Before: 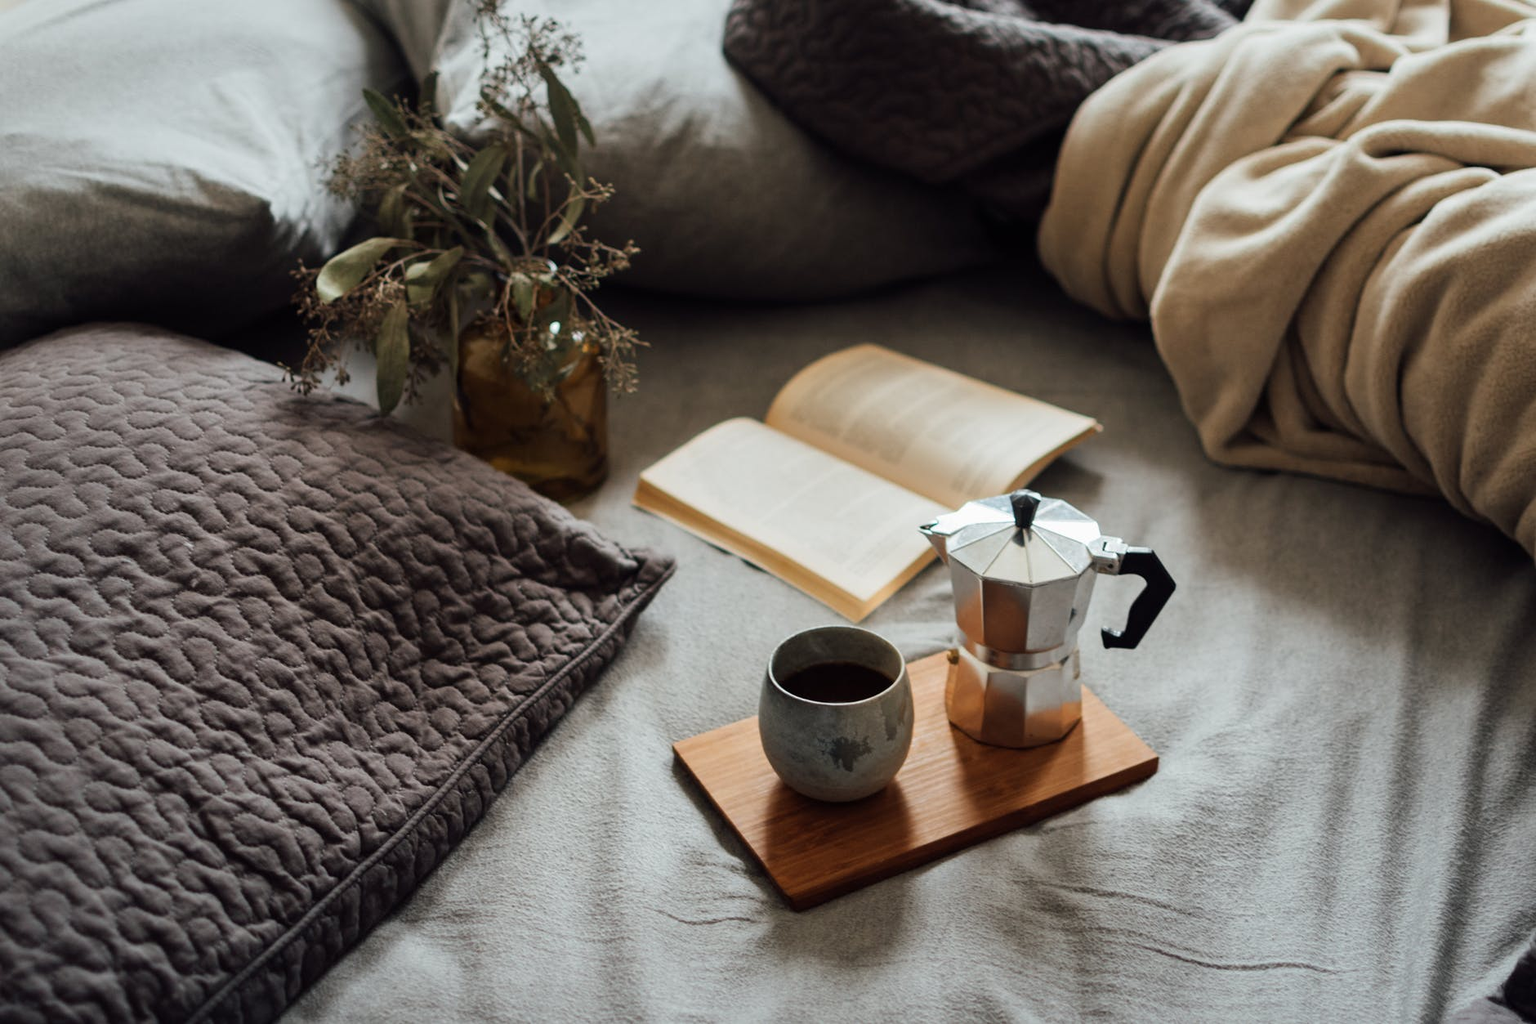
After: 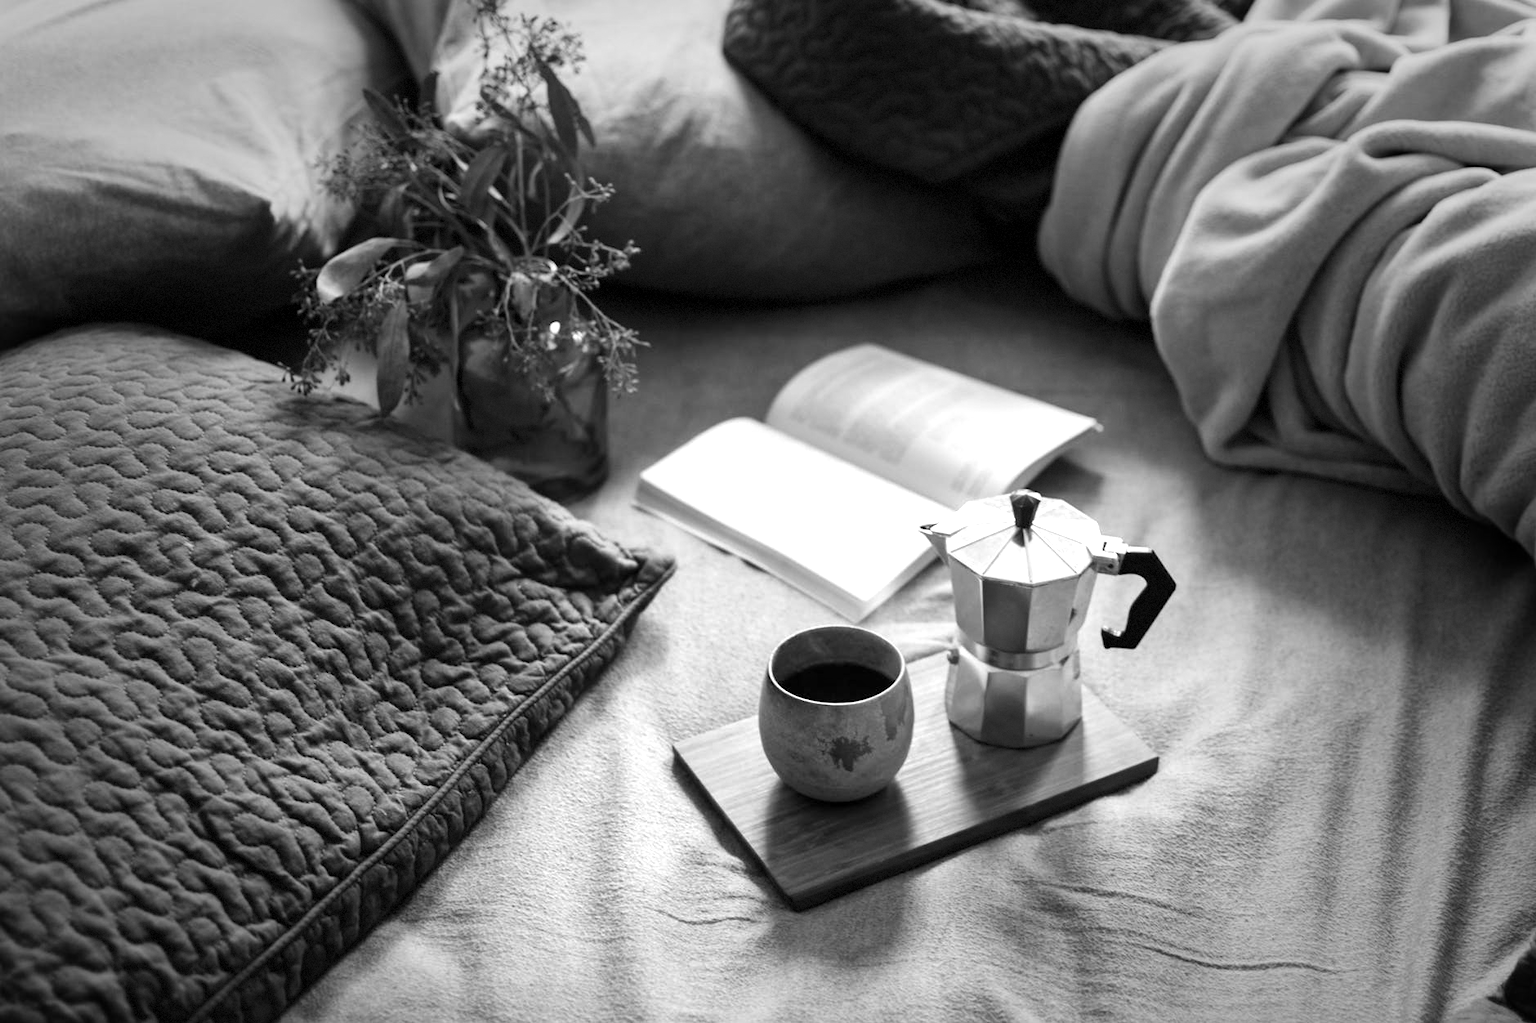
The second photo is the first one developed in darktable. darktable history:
local contrast: mode bilateral grid, contrast 20, coarseness 50, detail 120%, midtone range 0.2
vignetting: fall-off start 34.71%, fall-off radius 64.49%, center (-0.038, 0.147), width/height ratio 0.96, dithering 8-bit output
exposure: exposure 0.717 EV, compensate highlight preservation false
color calibration: output gray [0.714, 0.278, 0, 0], illuminant custom, x 0.367, y 0.392, temperature 4436.2 K
